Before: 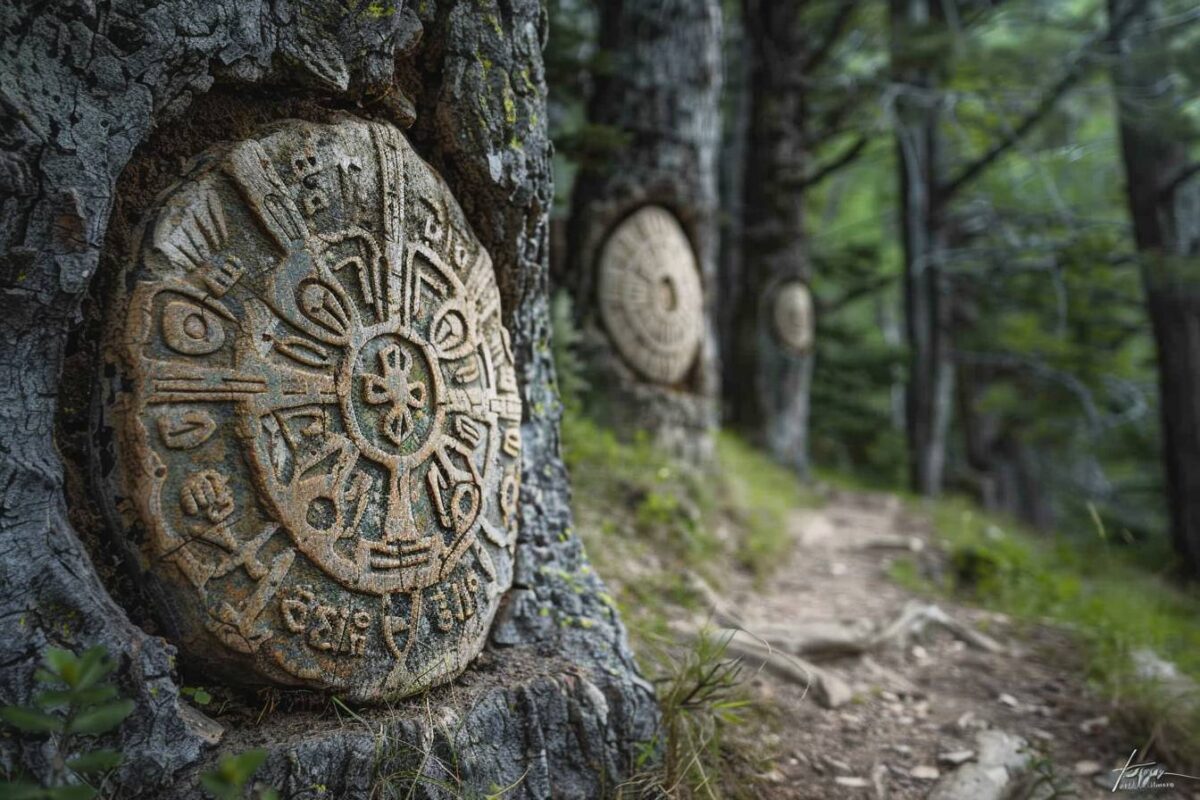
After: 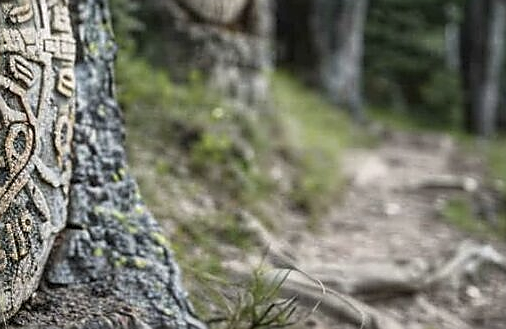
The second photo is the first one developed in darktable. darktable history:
color correction: highlights b* 0.033, saturation 0.81
sharpen: radius 1.373, amount 1.235, threshold 0.612
crop: left 37.206%, top 45.07%, right 20.555%, bottom 13.699%
local contrast: on, module defaults
